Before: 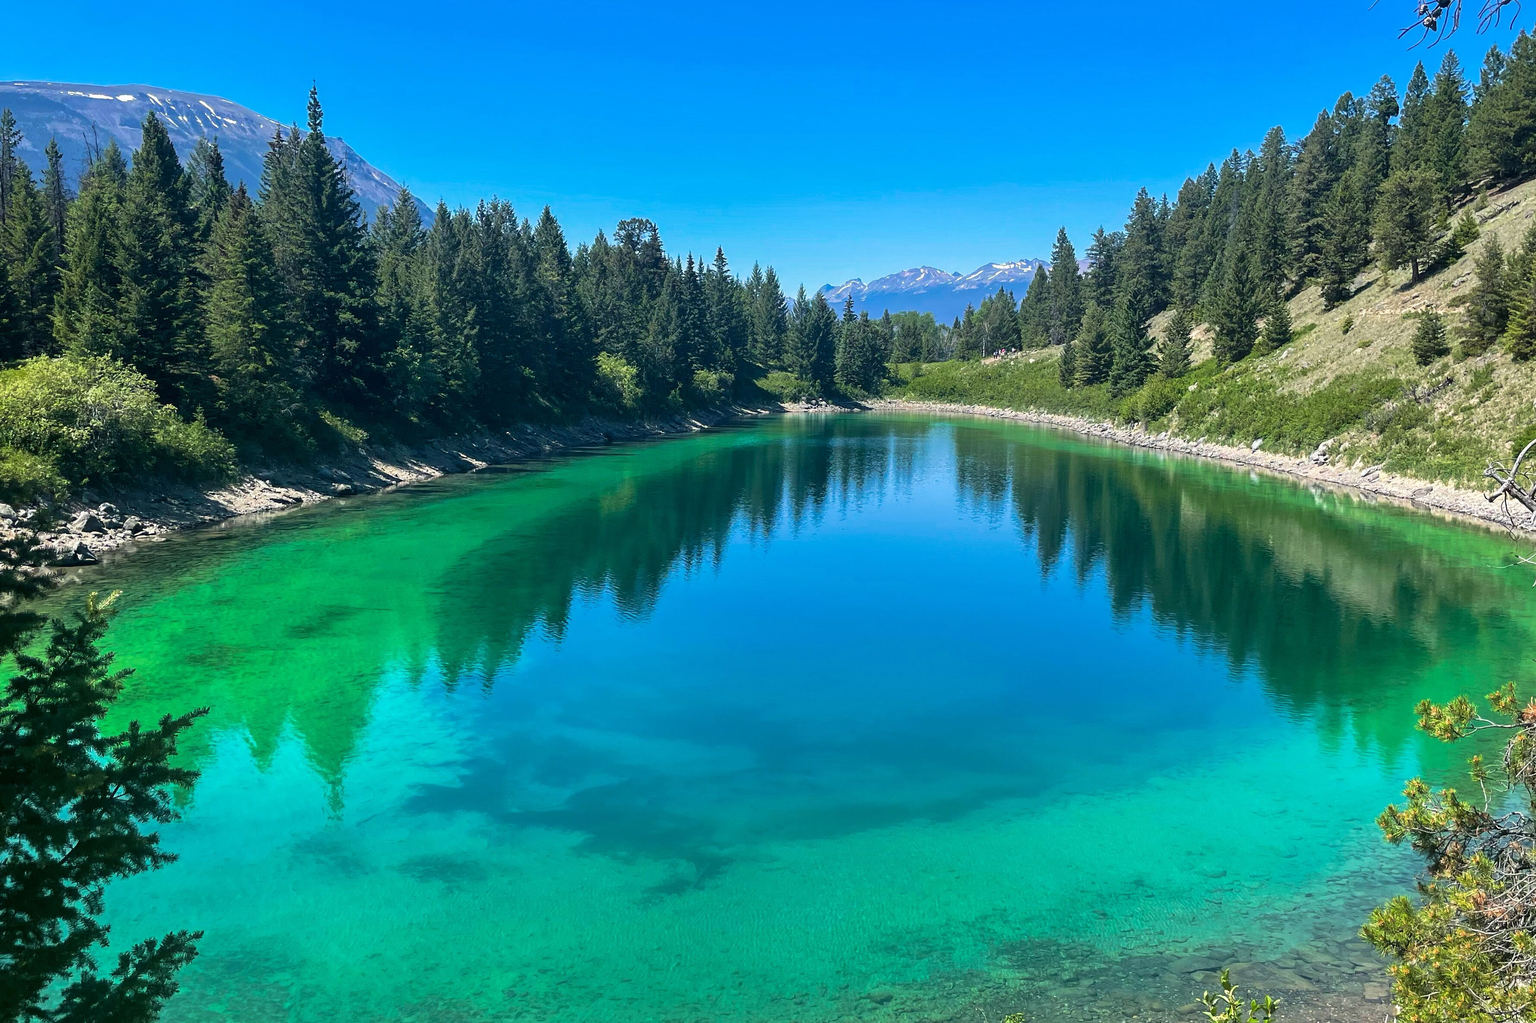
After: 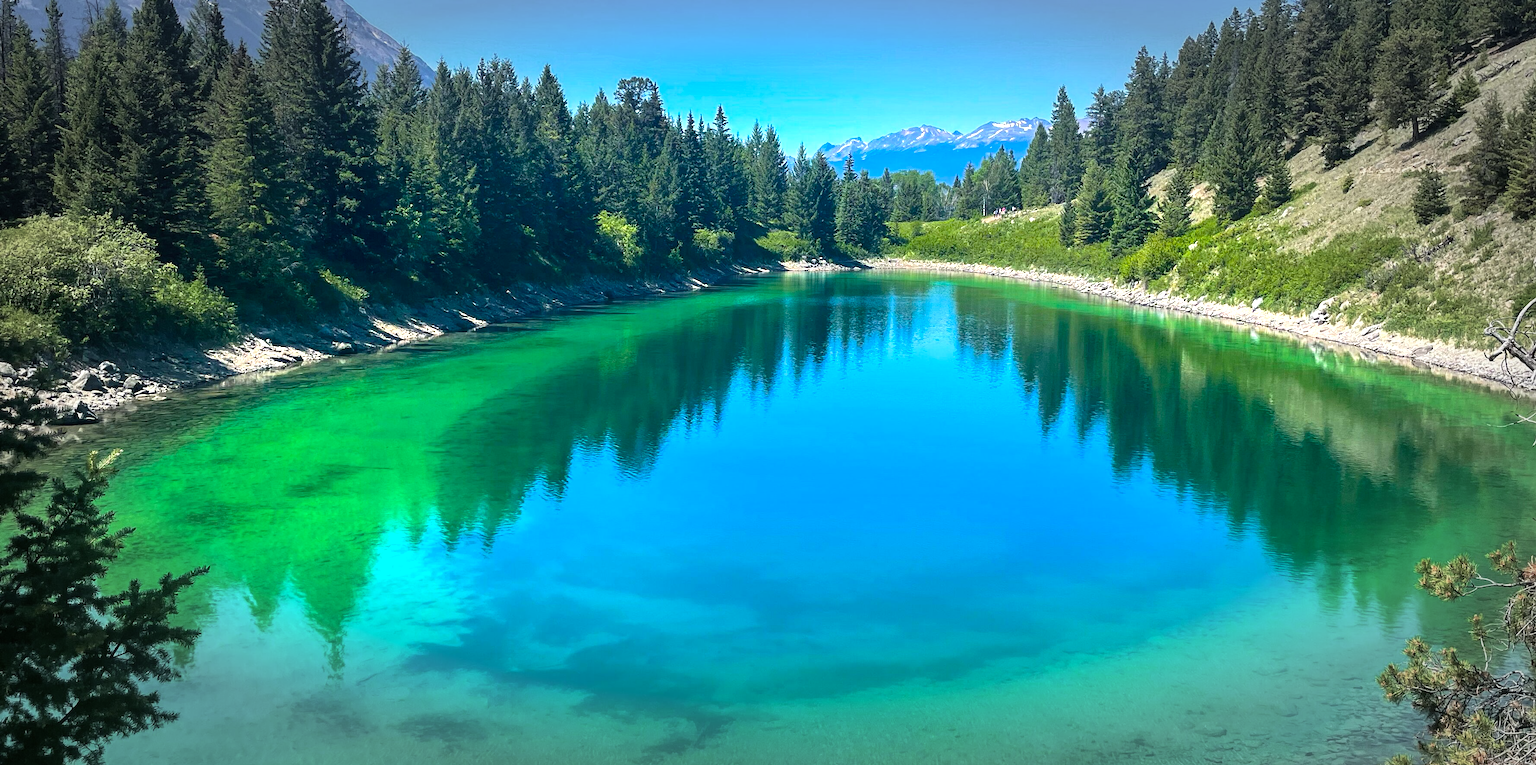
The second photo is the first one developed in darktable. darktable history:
color balance rgb: perceptual saturation grading › global saturation 19.972%, global vibrance 20%
vignetting: fall-off start 66.01%, fall-off radius 39.85%, automatic ratio true, width/height ratio 0.669
exposure: exposure 0.608 EV, compensate highlight preservation false
crop: top 13.842%, bottom 11.375%
